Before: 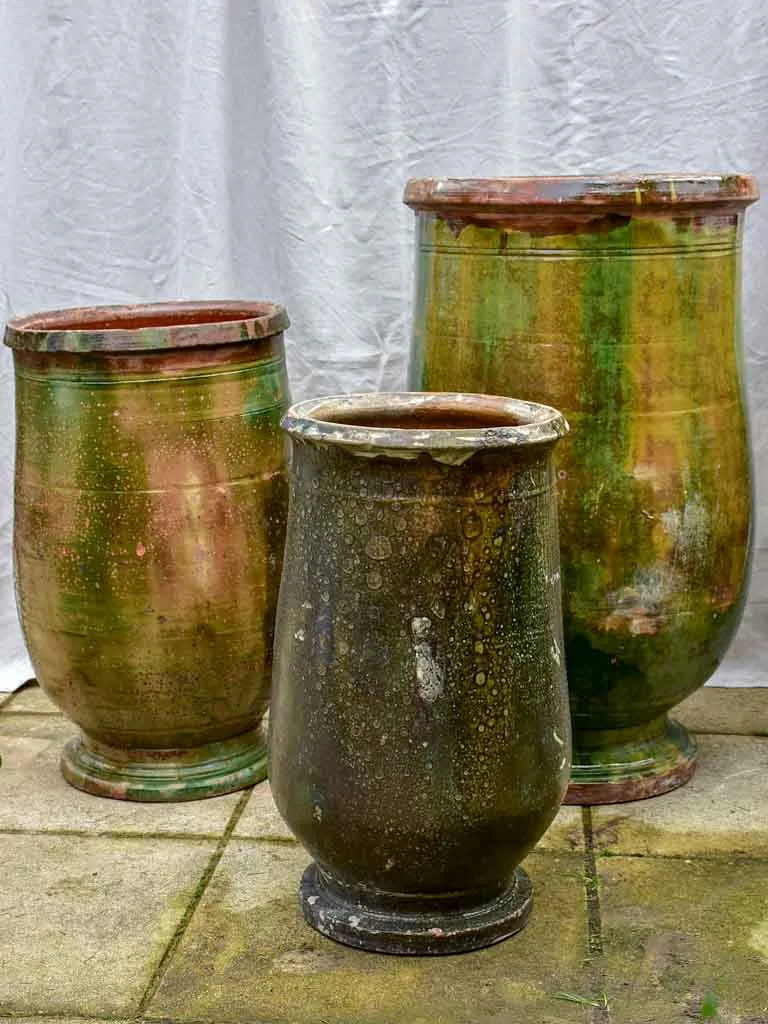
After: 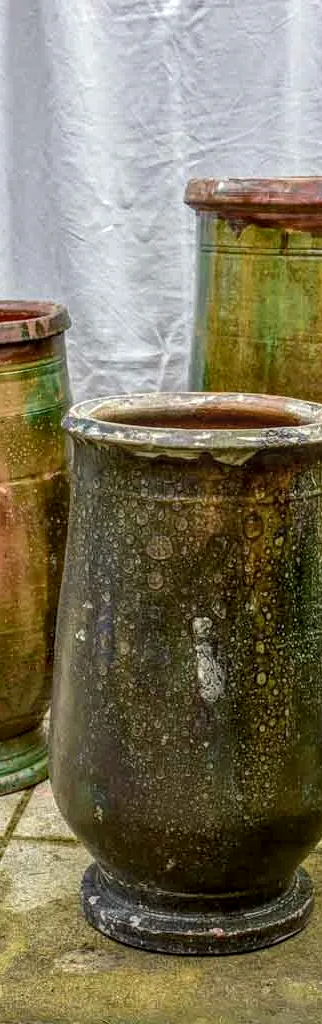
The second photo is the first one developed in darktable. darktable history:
local contrast: highlights 4%, shadows 3%, detail 134%
crop: left 28.538%, right 29.478%
levels: mode automatic, levels [0, 0.478, 1]
